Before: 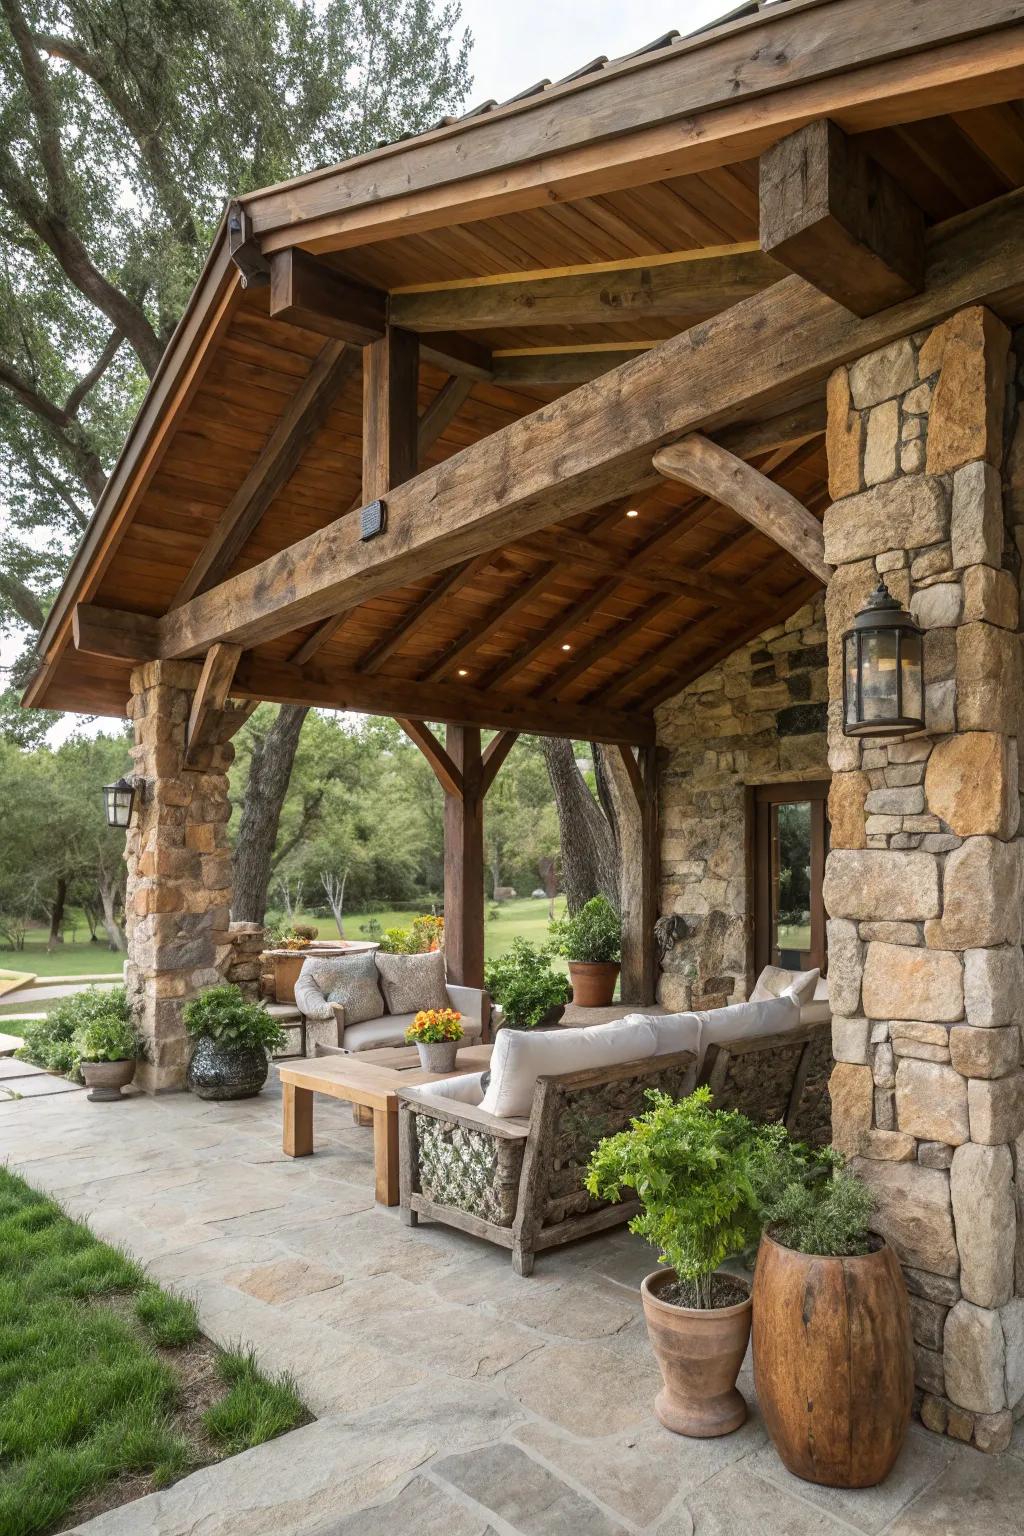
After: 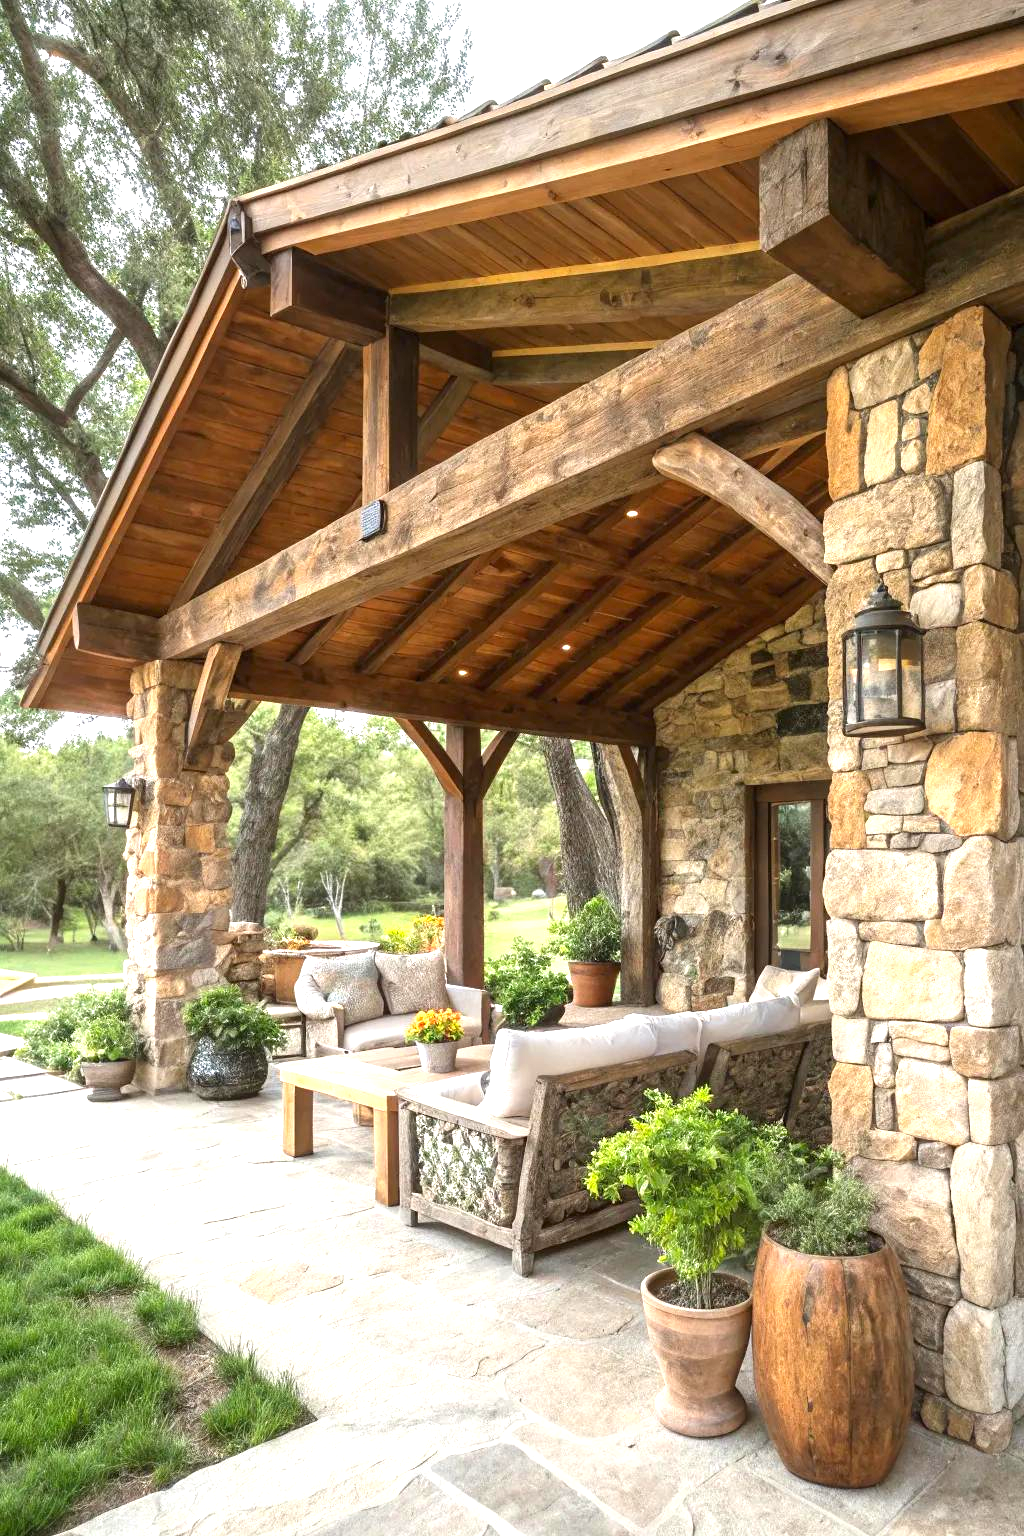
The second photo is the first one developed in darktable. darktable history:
exposure: exposure 1.15 EV, compensate highlight preservation false
vibrance: vibrance 15%
